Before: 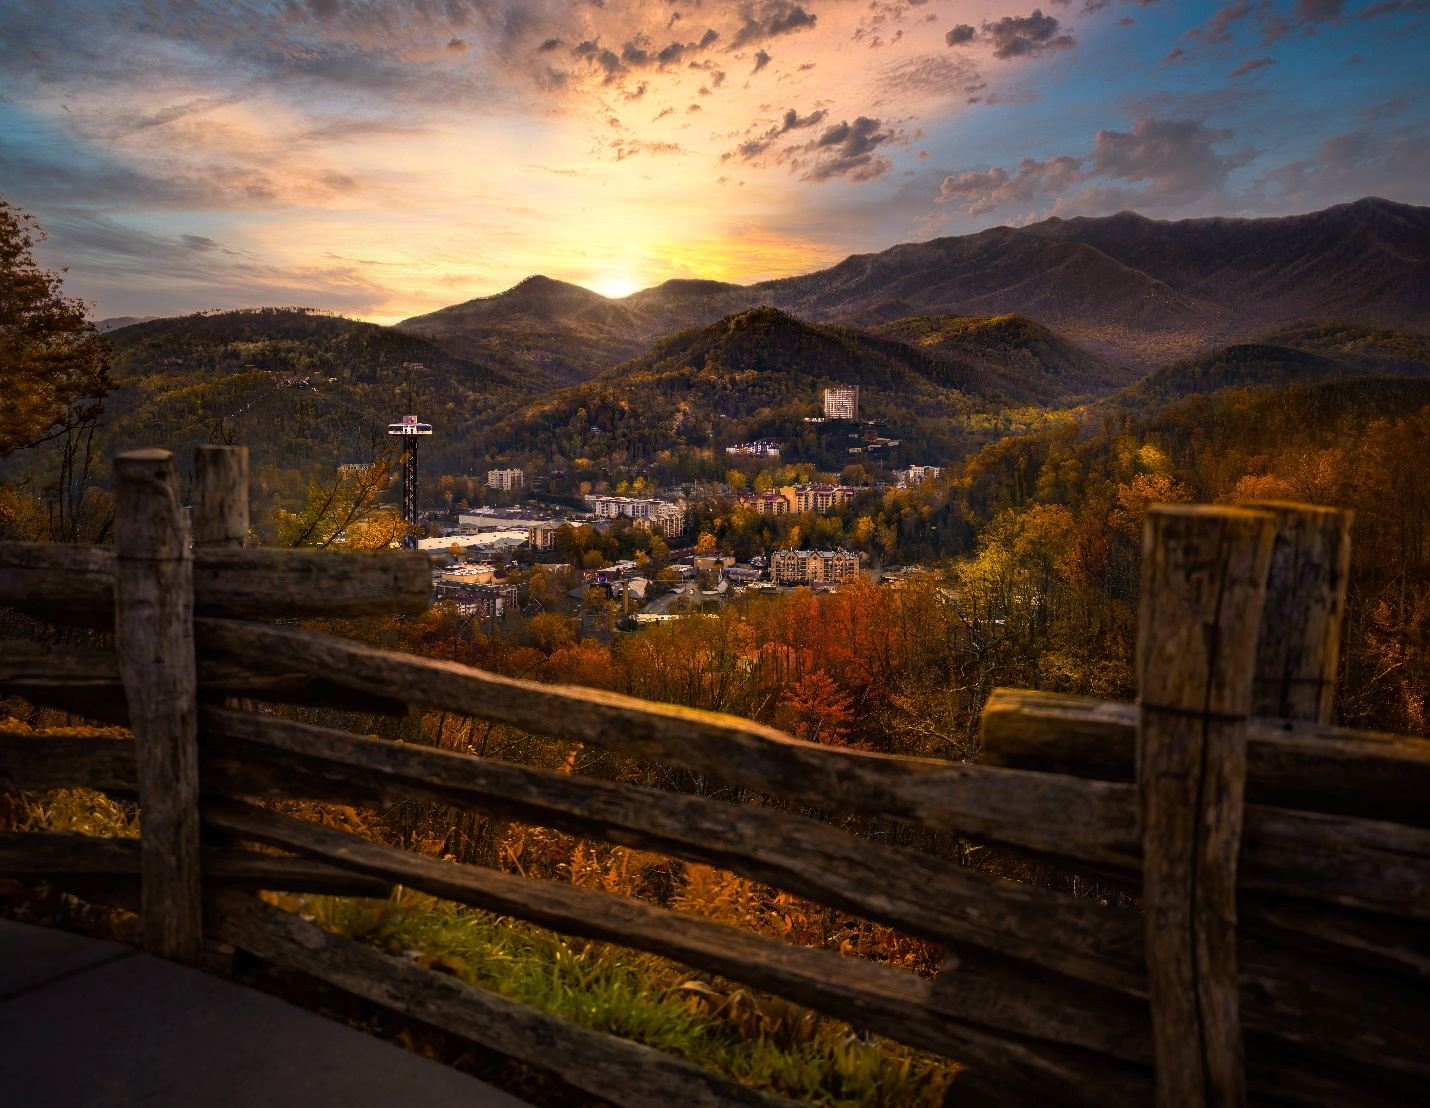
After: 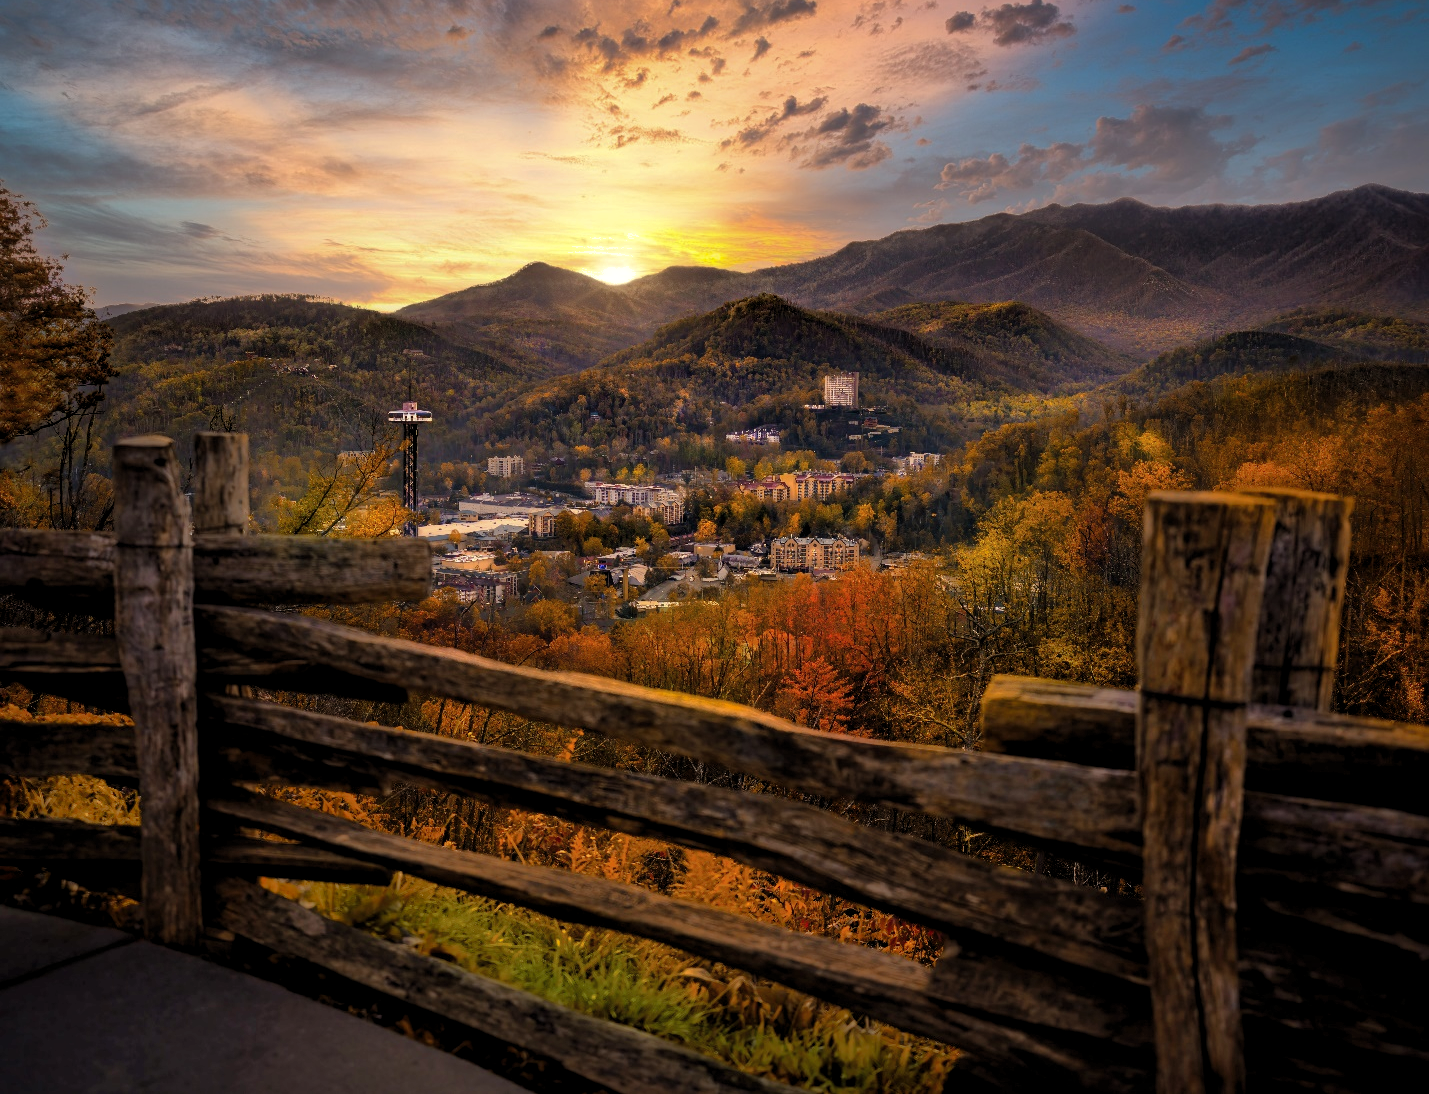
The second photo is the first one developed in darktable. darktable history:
shadows and highlights: on, module defaults
crop: top 1.187%, right 0.027%
levels: levels [0.026, 0.507, 0.987]
